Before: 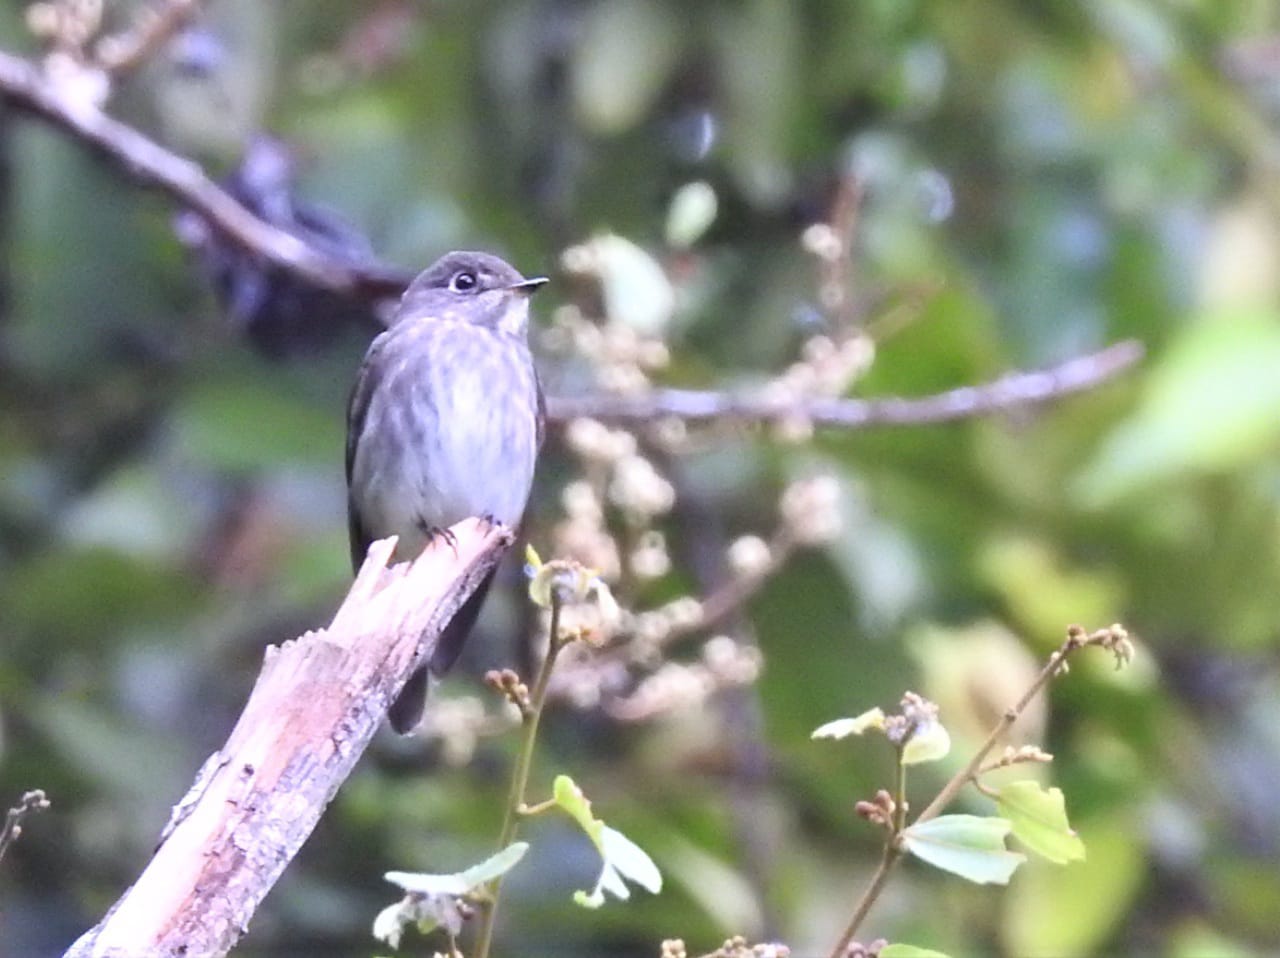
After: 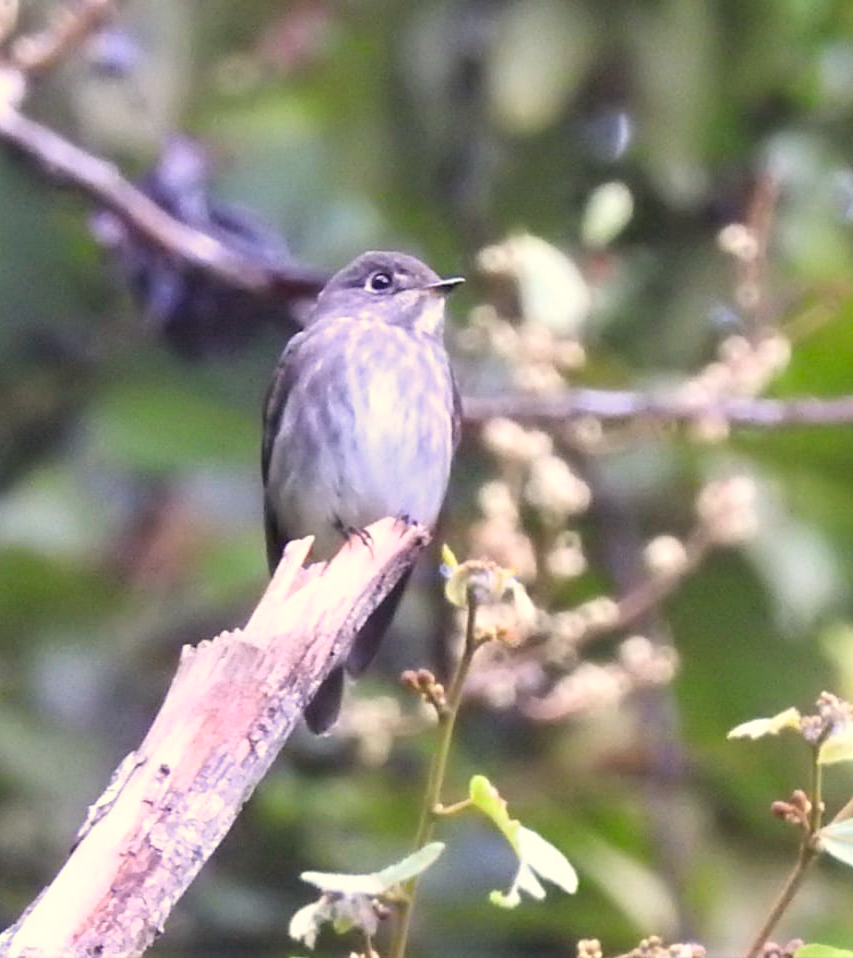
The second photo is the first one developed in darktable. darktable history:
crop and rotate: left 6.617%, right 26.717%
white balance: red 1.045, blue 0.932
color balance: output saturation 110%
